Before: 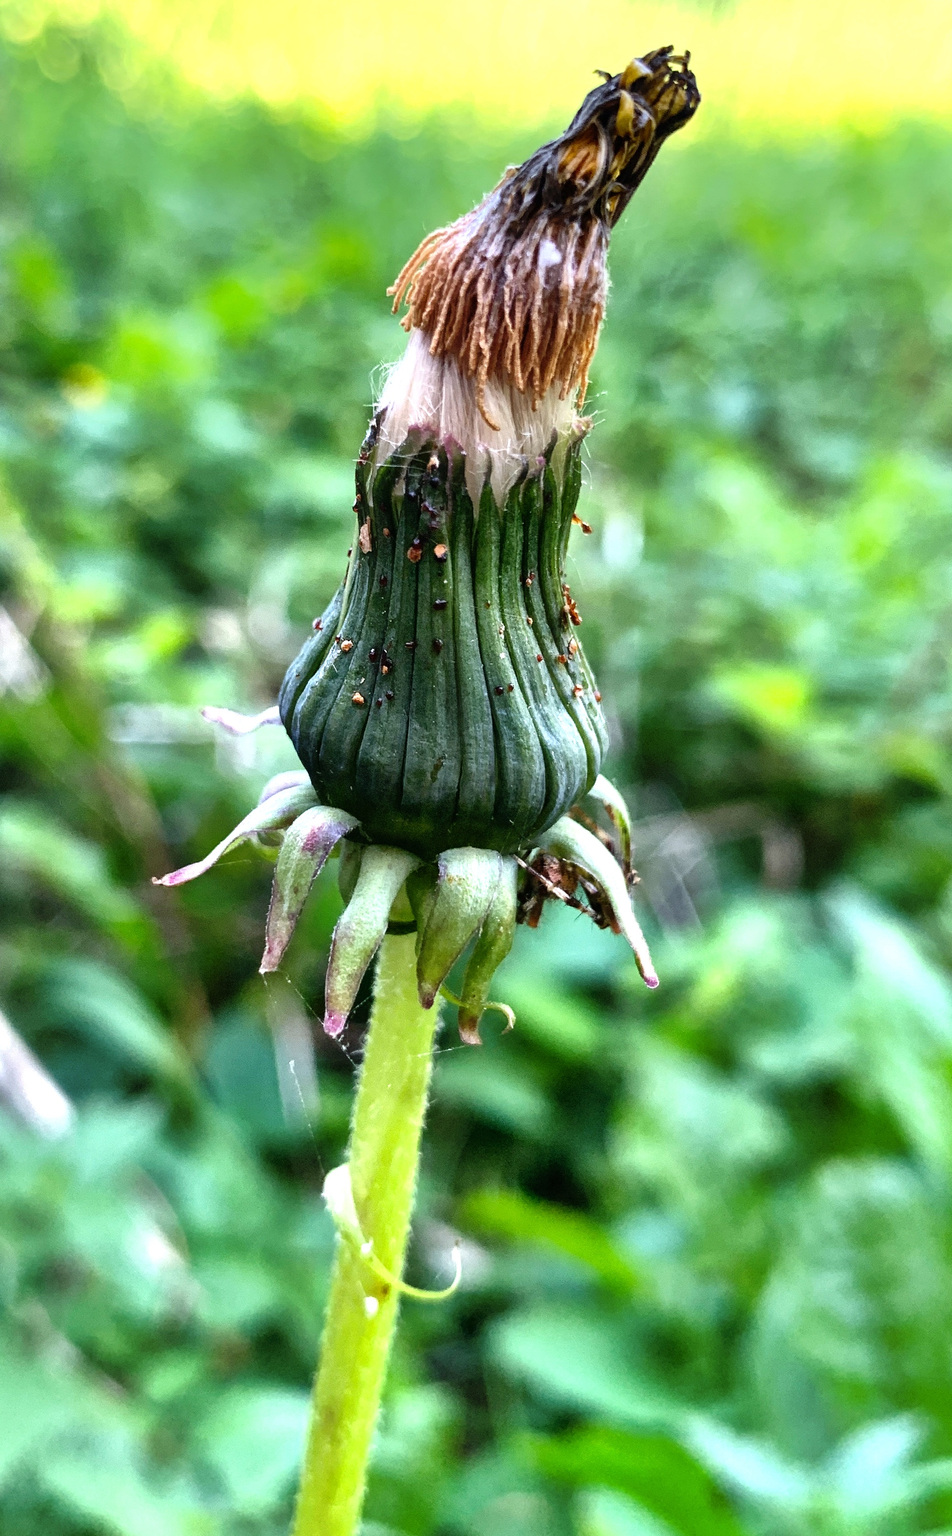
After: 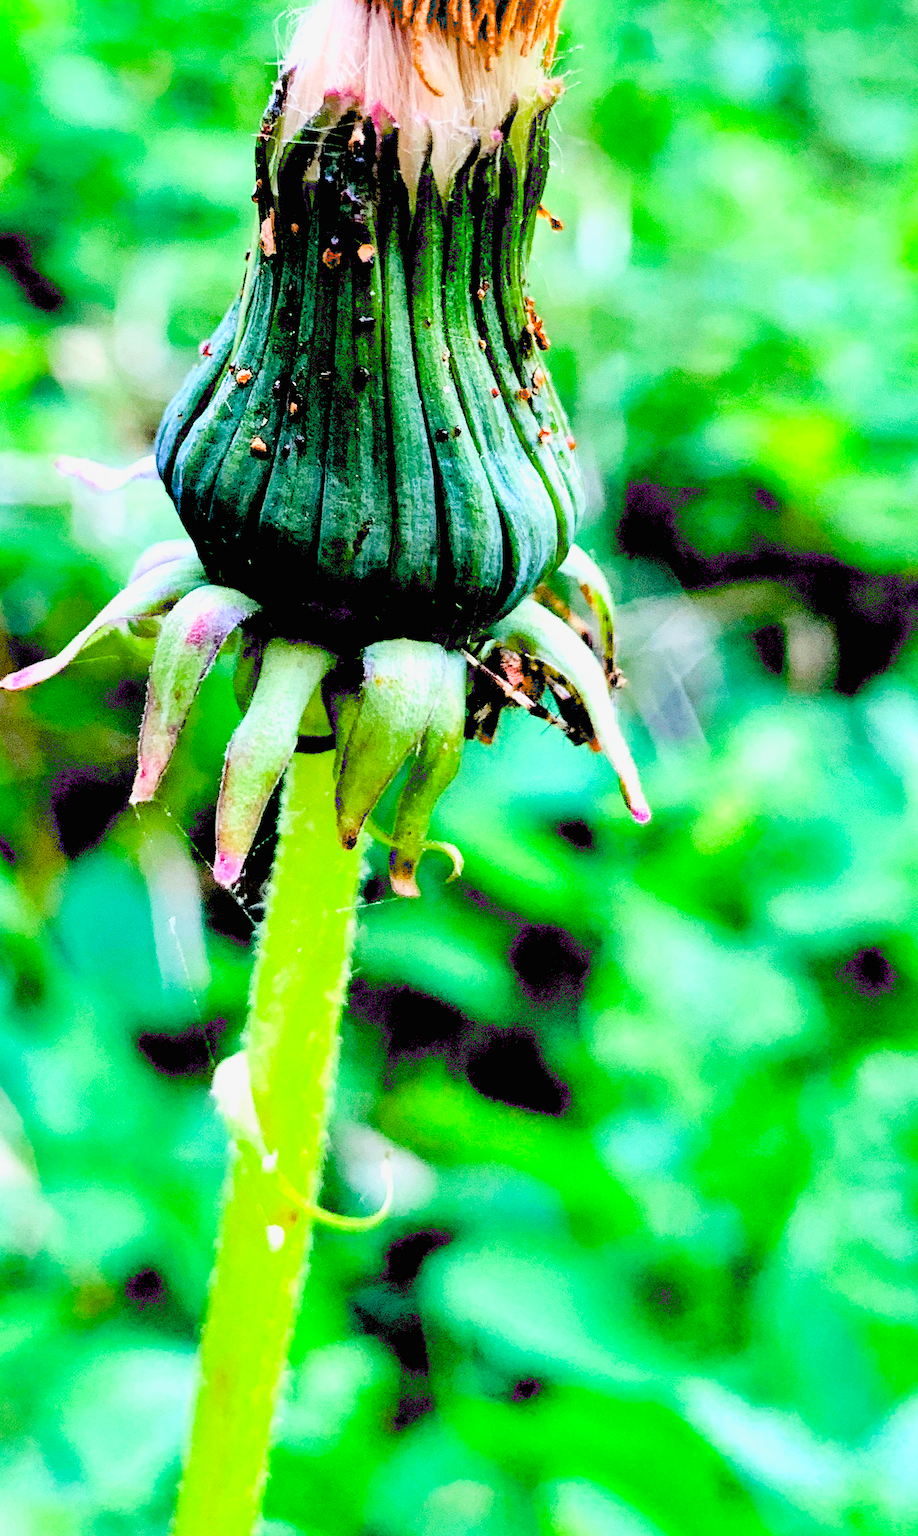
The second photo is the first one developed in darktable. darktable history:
crop: left 16.833%, top 23.259%, right 9.061%
exposure: black level correction 0.035, exposure 0.902 EV, compensate exposure bias true, compensate highlight preservation false
filmic rgb: black relative exposure -7.65 EV, white relative exposure 4.56 EV, threshold 2.99 EV, hardness 3.61, contrast 1.05, enable highlight reconstruction true
contrast brightness saturation: contrast 0.069, brightness 0.178, saturation 0.407
